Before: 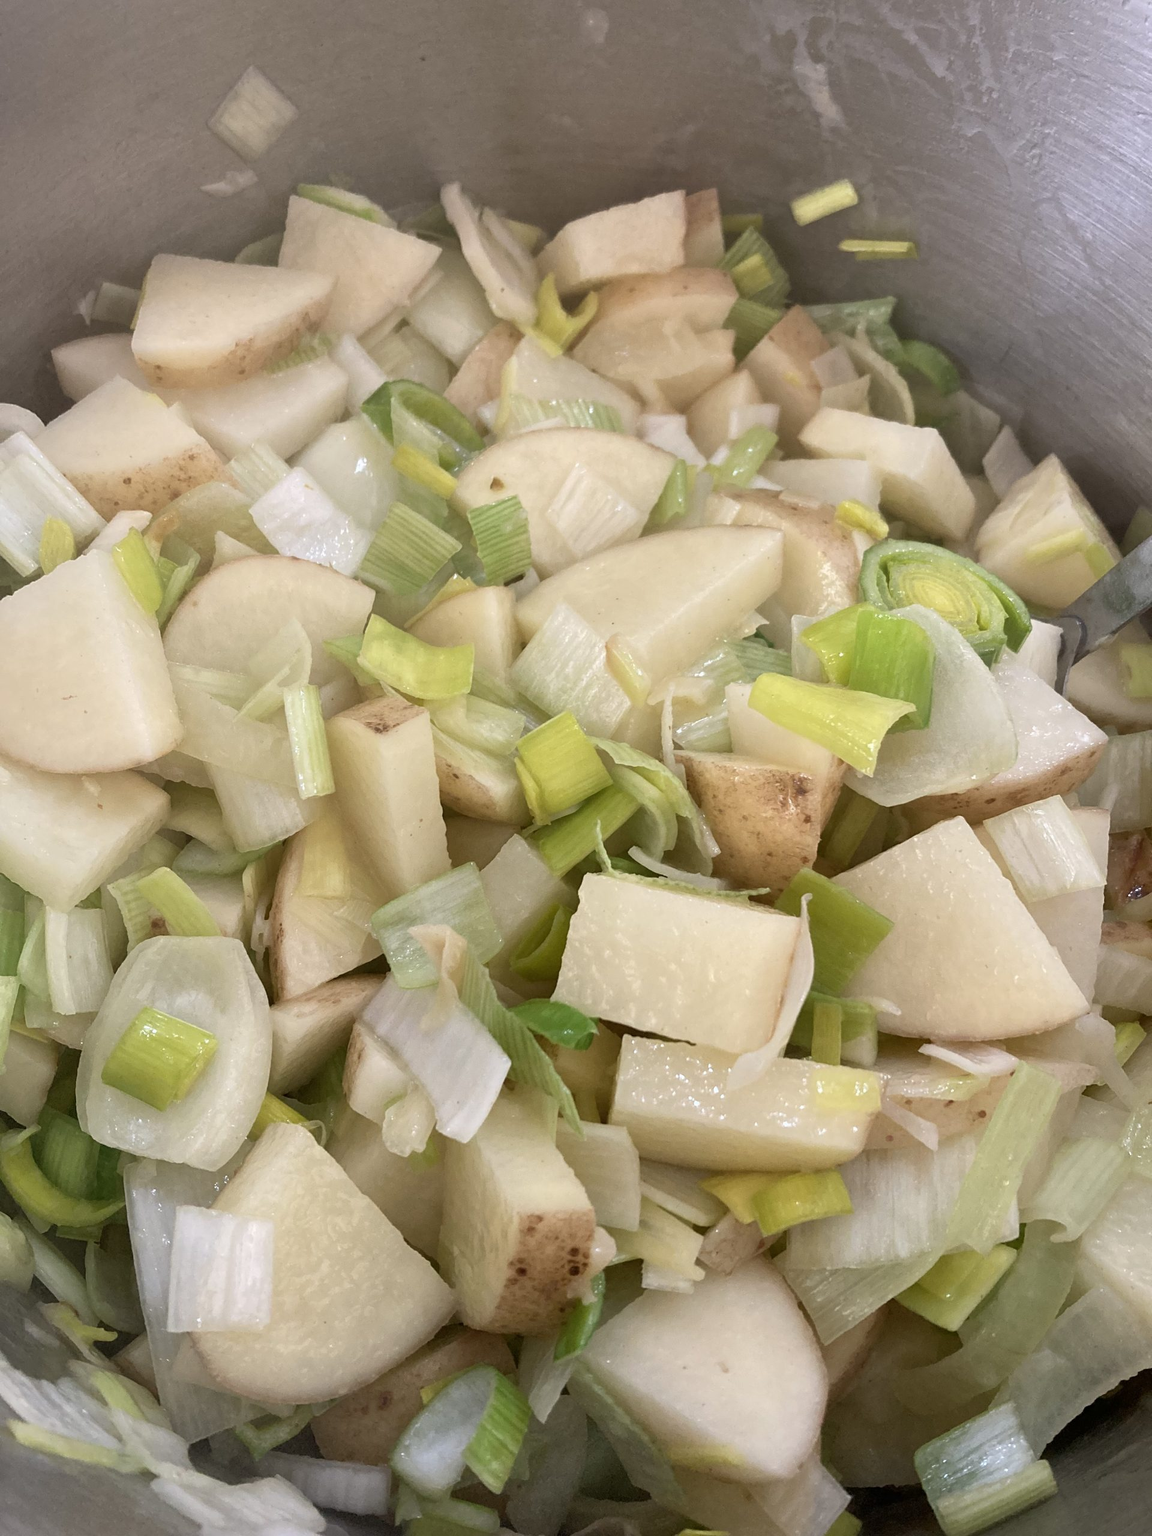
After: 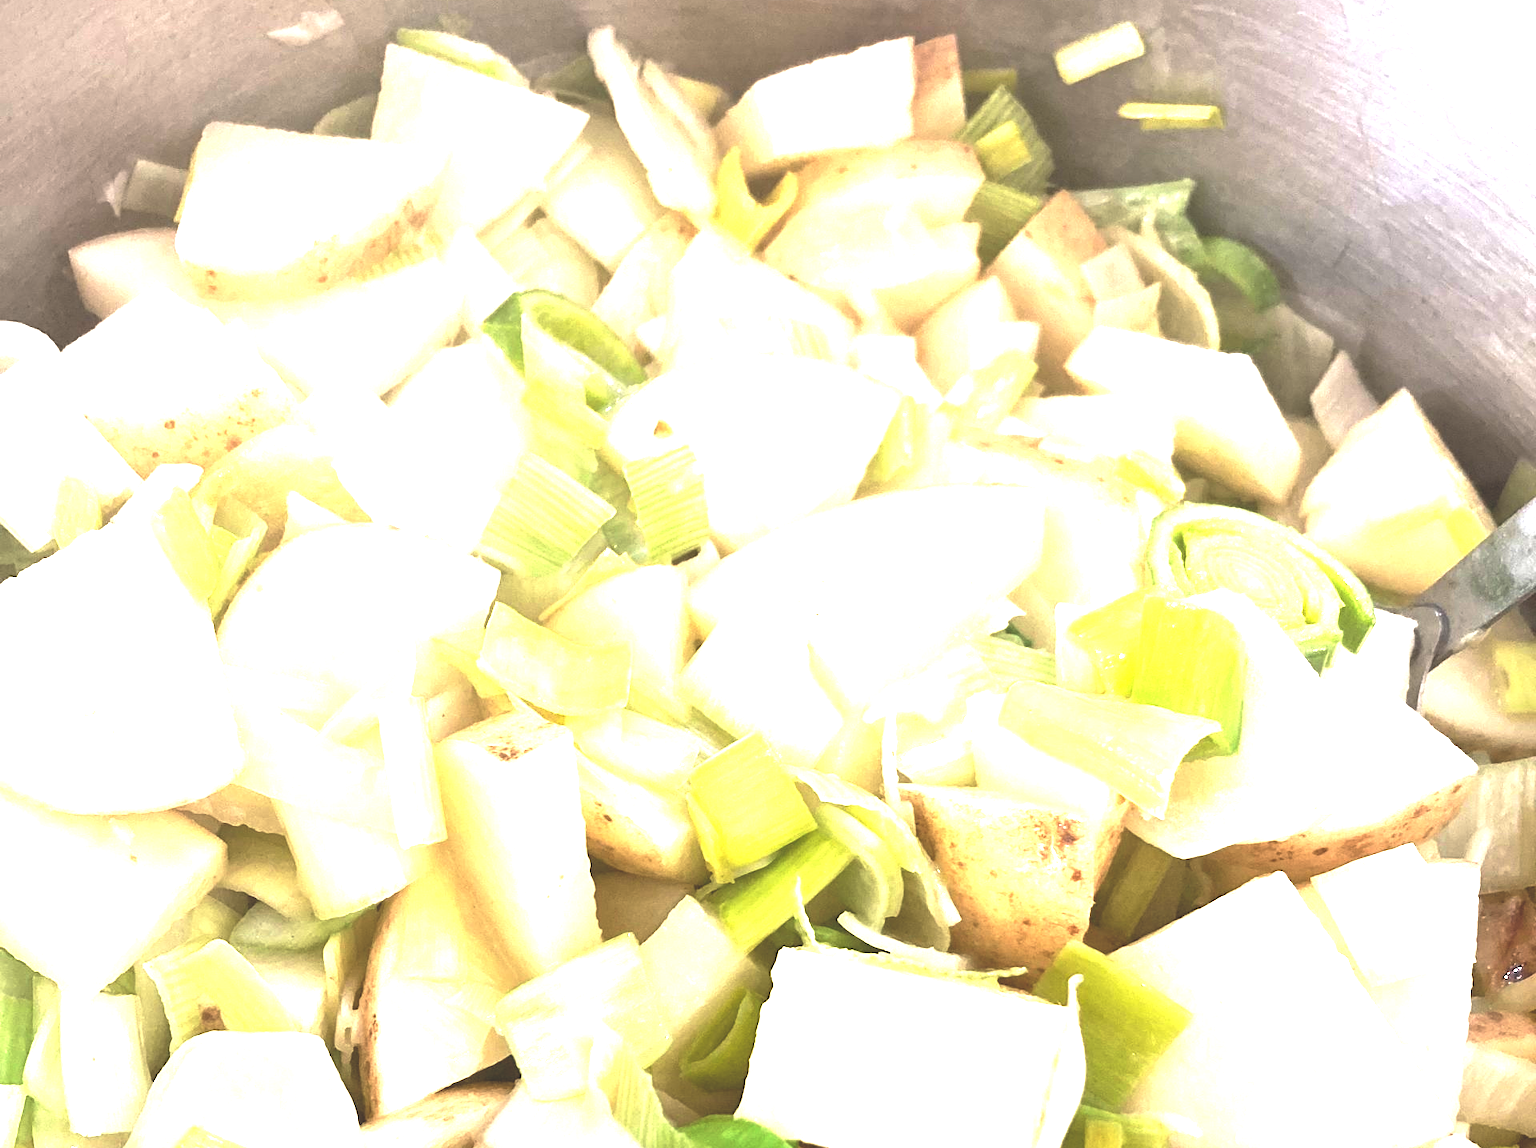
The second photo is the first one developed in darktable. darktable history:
crop and rotate: top 10.605%, bottom 33.274%
rgb curve: curves: ch0 [(0, 0.186) (0.314, 0.284) (0.775, 0.708) (1, 1)], compensate middle gray true, preserve colors none
exposure: black level correction 0, exposure 1.9 EV, compensate highlight preservation false
